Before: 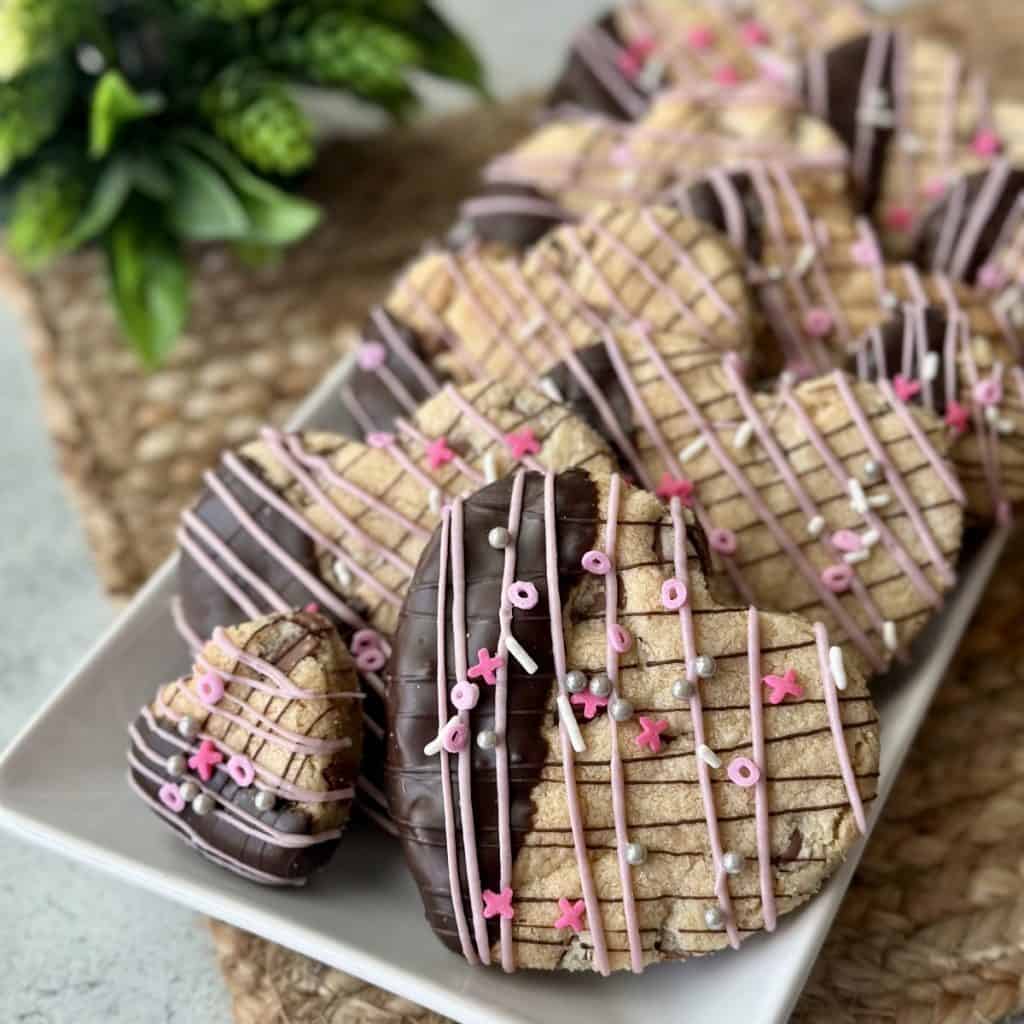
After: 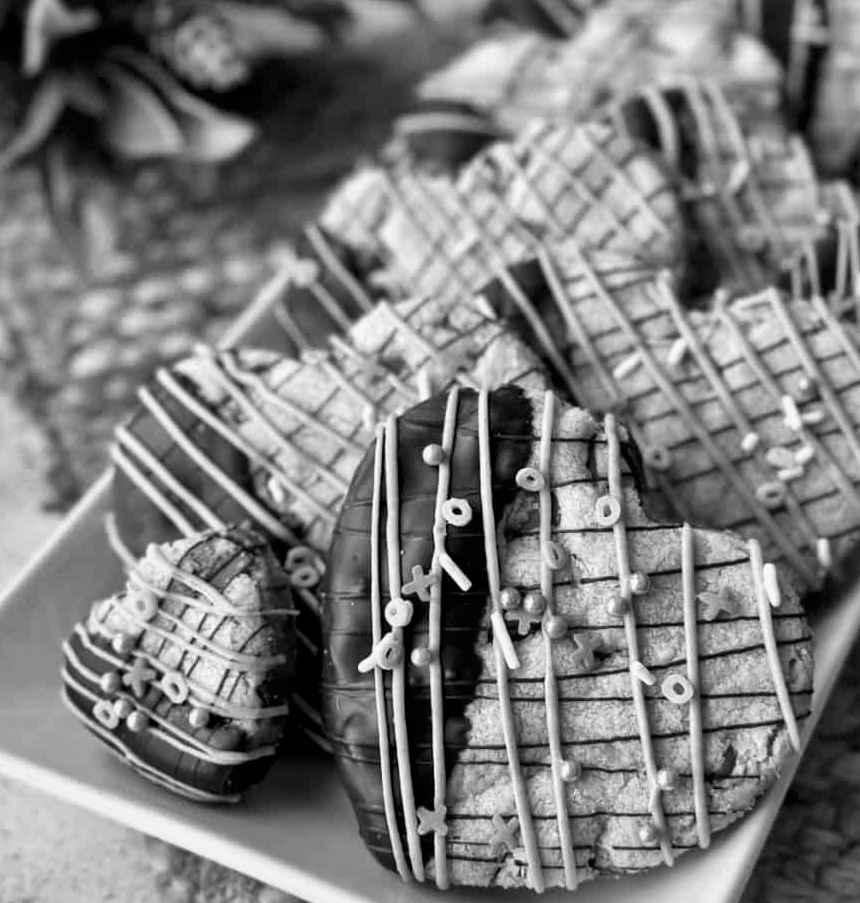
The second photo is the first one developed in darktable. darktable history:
local contrast: mode bilateral grid, contrast 25, coarseness 60, detail 151%, midtone range 0.2
color correction: highlights a* -9.35, highlights b* -23.15
crop: left 6.446%, top 8.188%, right 9.538%, bottom 3.548%
monochrome: a 32, b 64, size 2.3
velvia: on, module defaults
